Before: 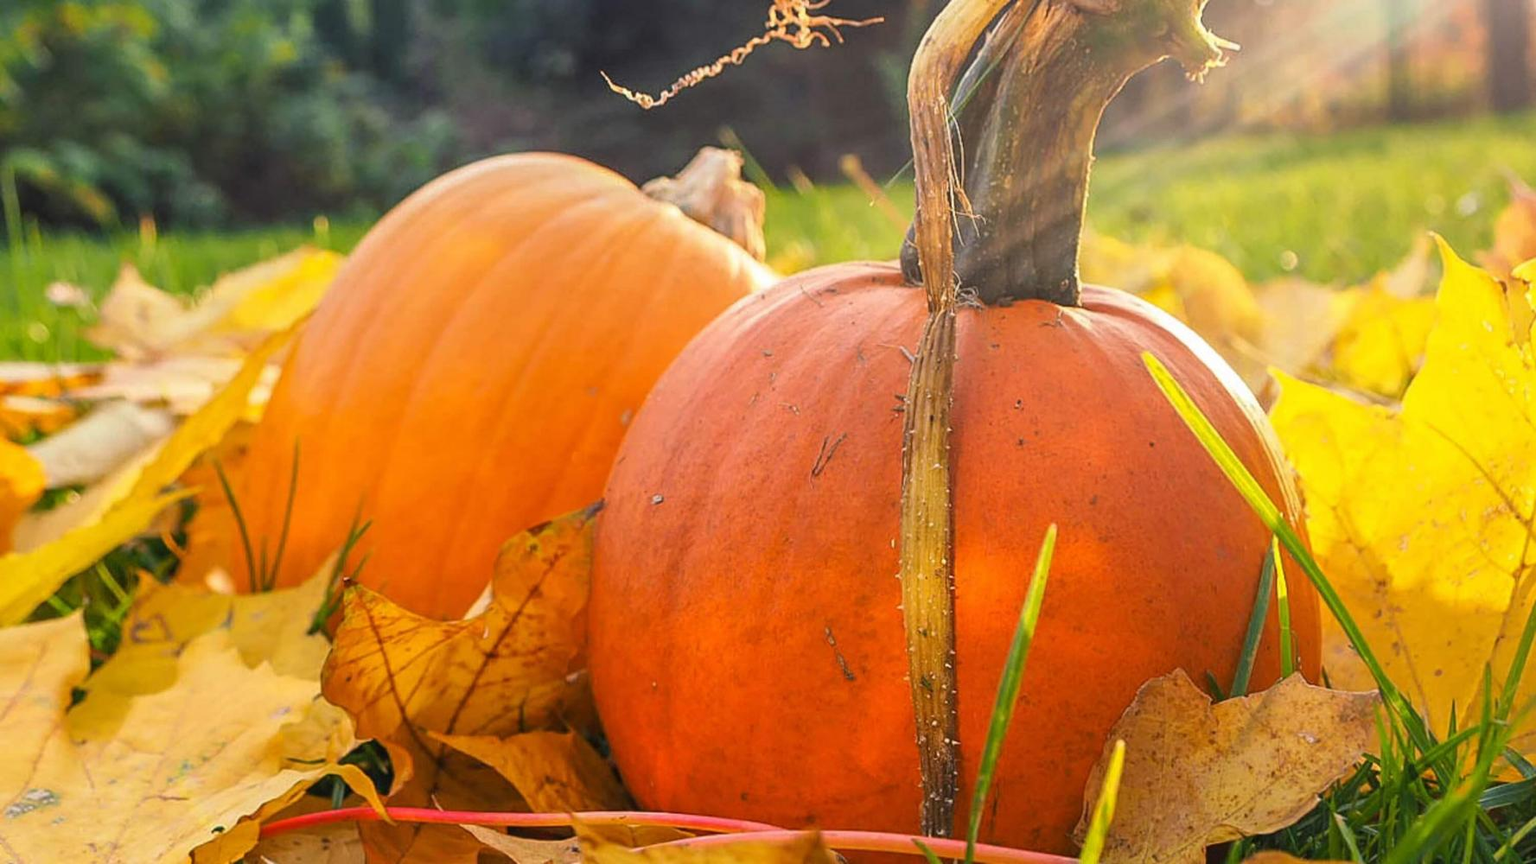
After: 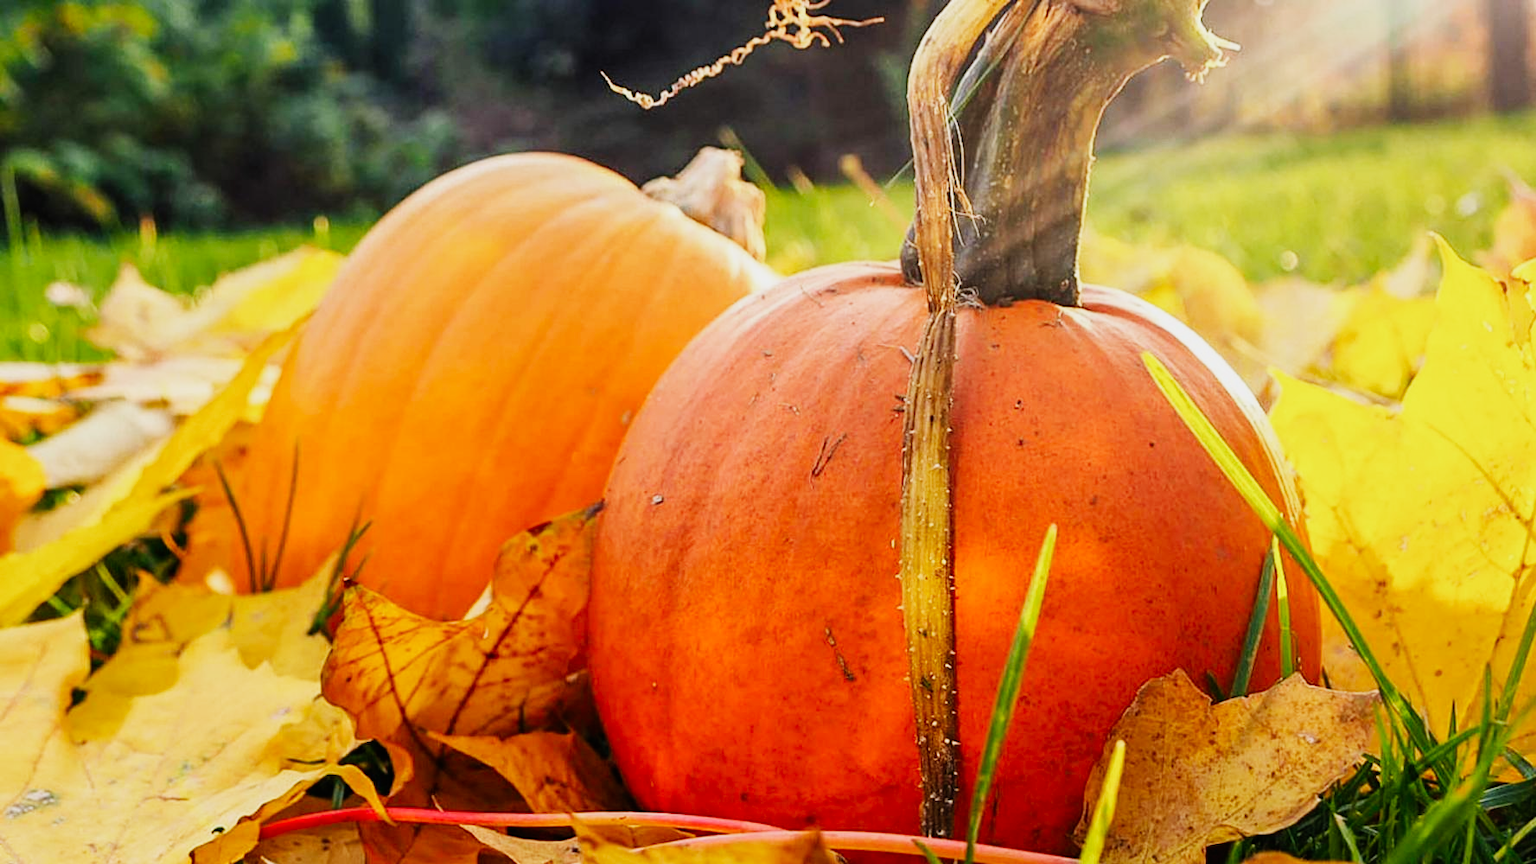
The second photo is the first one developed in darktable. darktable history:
levels: levels [0, 0.48, 0.961]
sigmoid: contrast 1.8, skew -0.2, preserve hue 0%, red attenuation 0.1, red rotation 0.035, green attenuation 0.1, green rotation -0.017, blue attenuation 0.15, blue rotation -0.052, base primaries Rec2020
